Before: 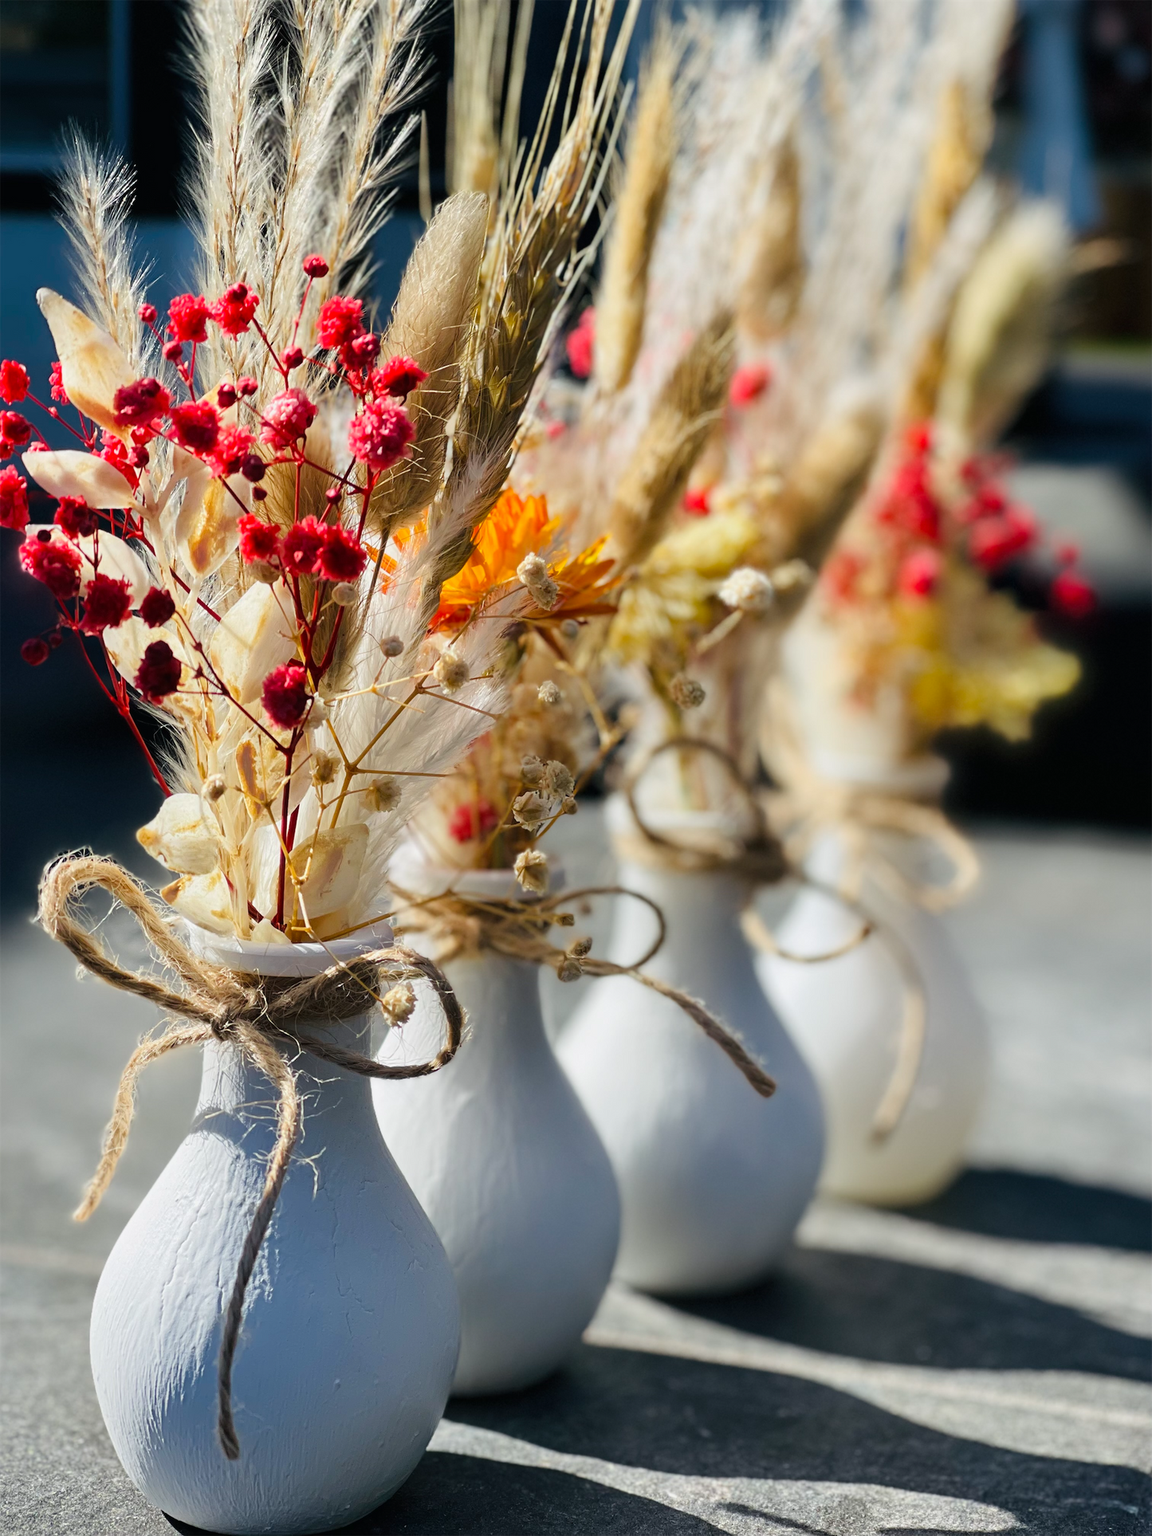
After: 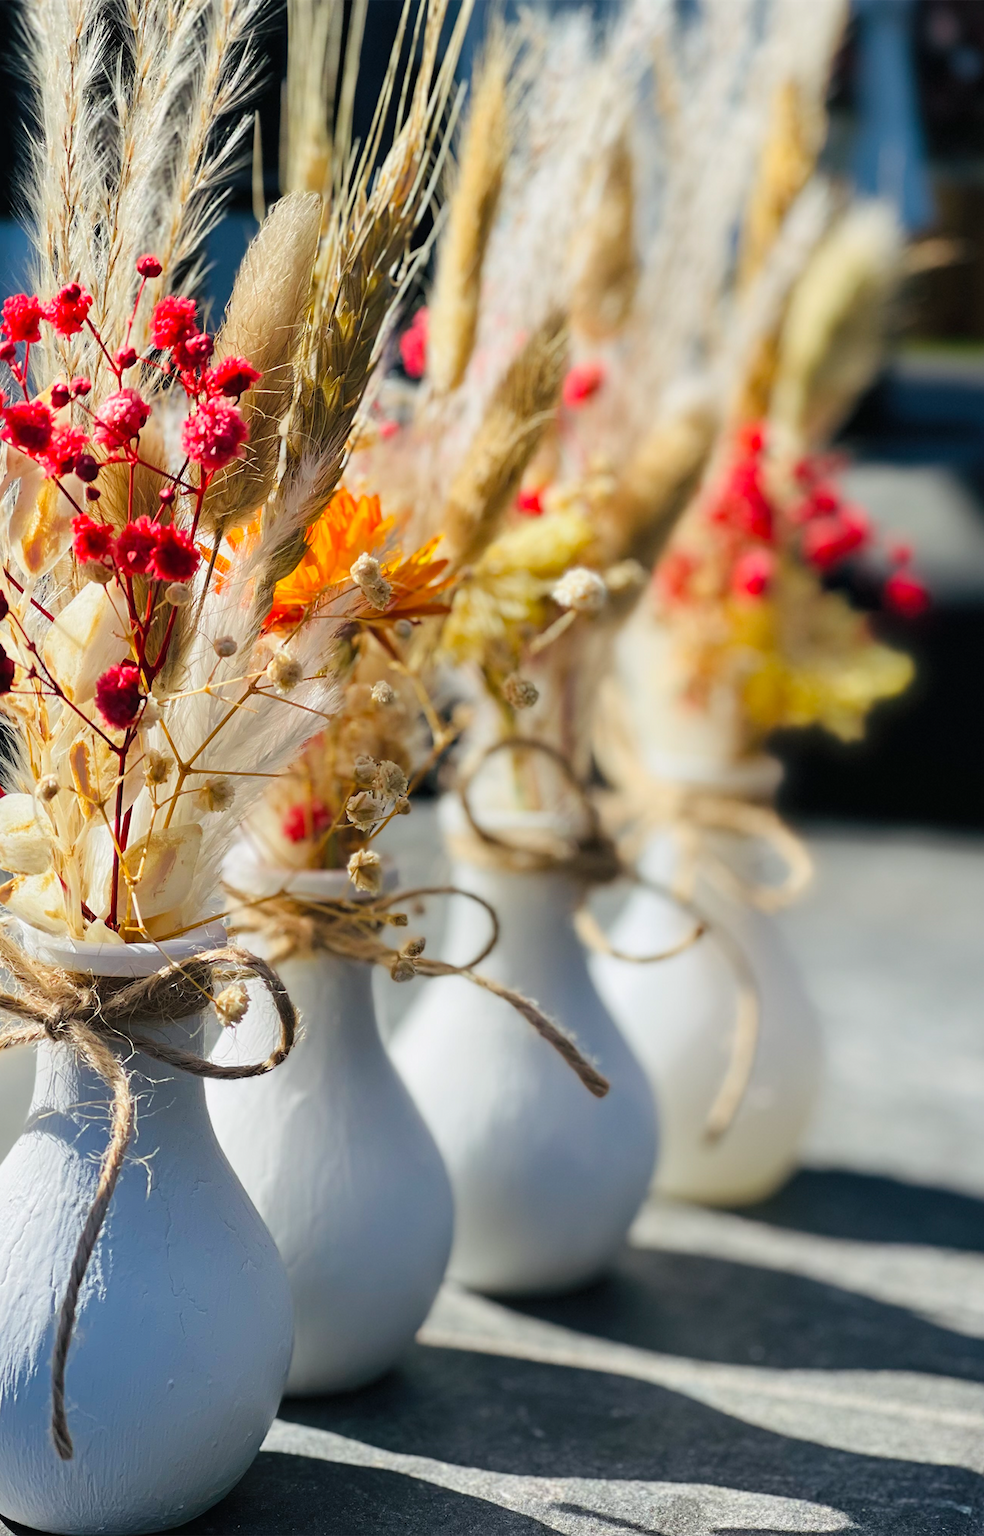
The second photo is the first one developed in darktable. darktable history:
contrast brightness saturation: contrast 0.029, brightness 0.058, saturation 0.125
crop and rotate: left 14.528%
